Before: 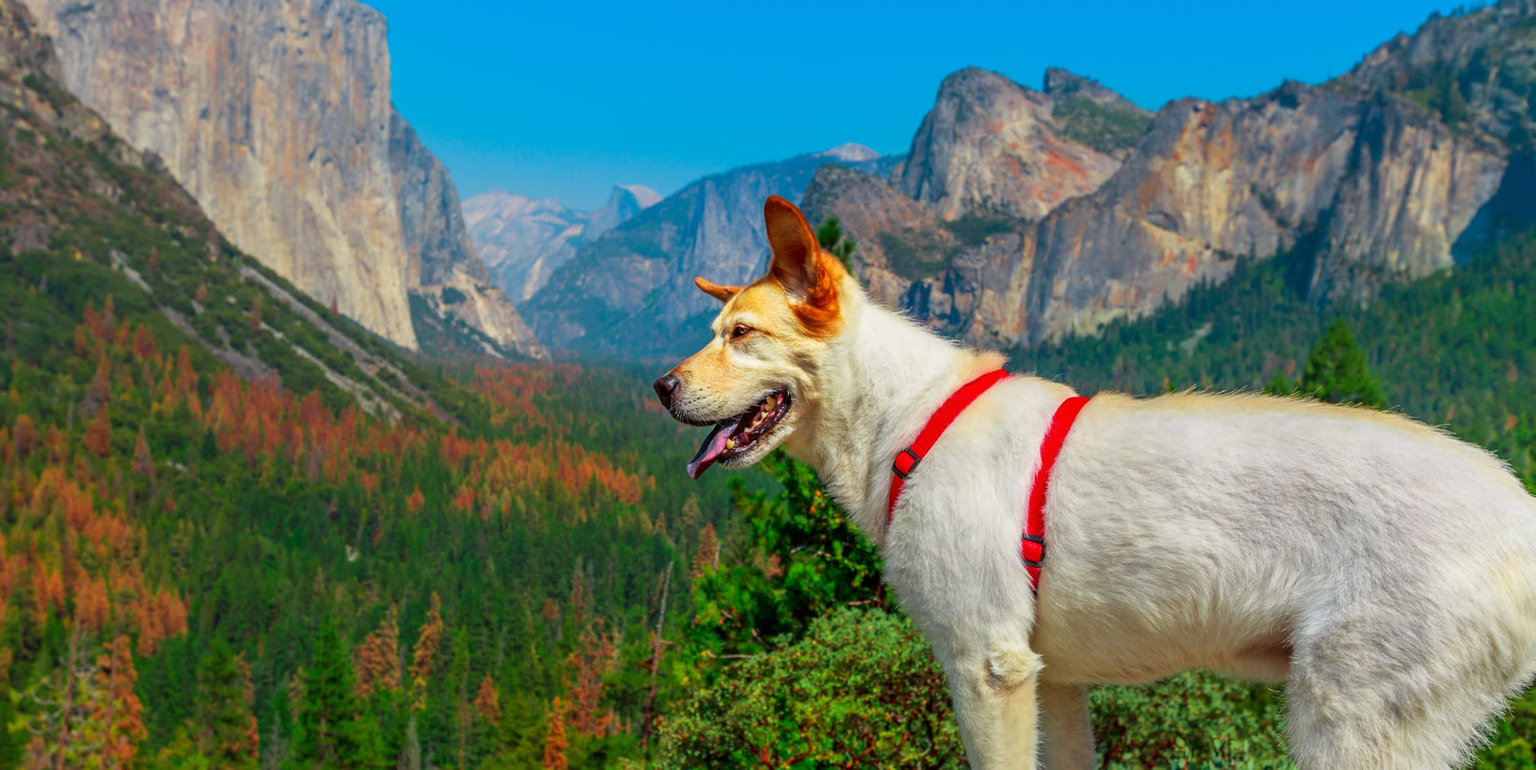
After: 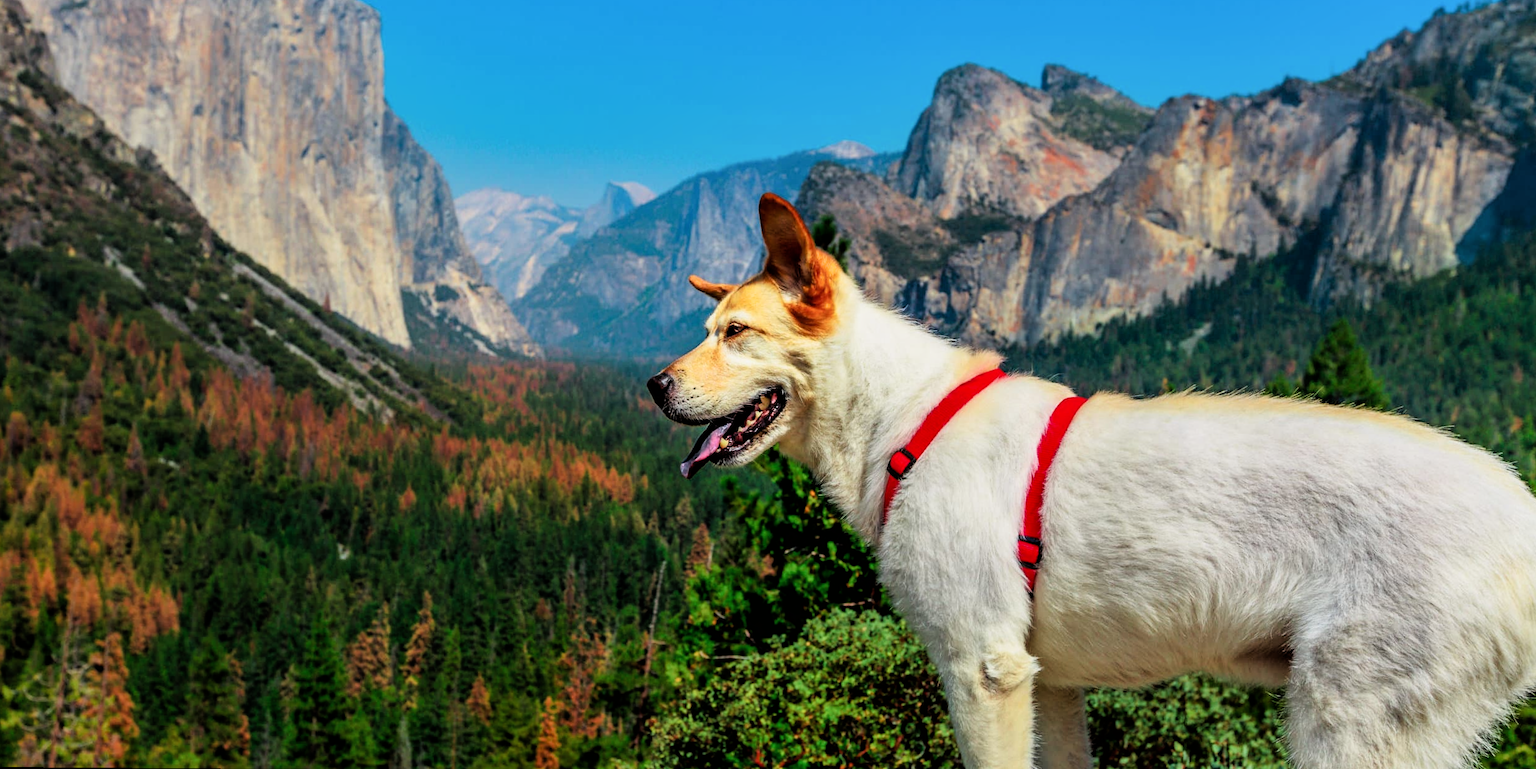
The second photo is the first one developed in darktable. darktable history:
shadows and highlights: shadows 12, white point adjustment 1.2, soften with gaussian
rotate and perspective: rotation 0.192°, lens shift (horizontal) -0.015, crop left 0.005, crop right 0.996, crop top 0.006, crop bottom 0.99
filmic rgb: black relative exposure -4 EV, white relative exposure 3 EV, hardness 3.02, contrast 1.5
